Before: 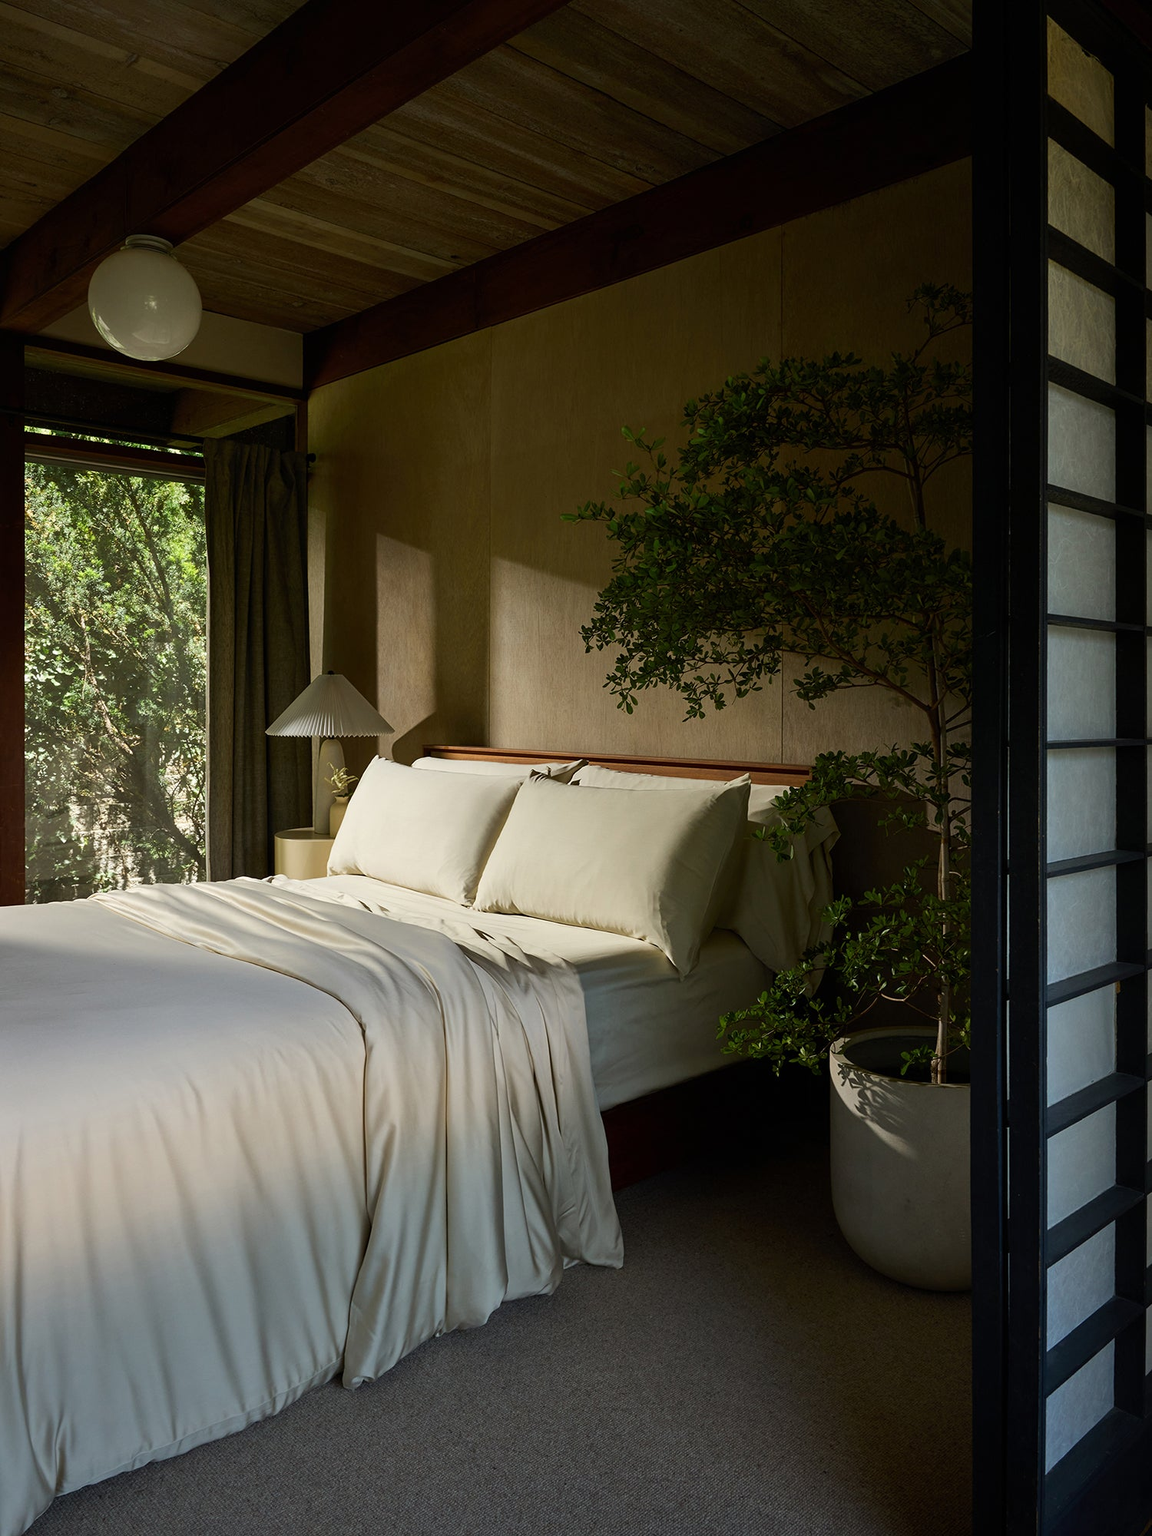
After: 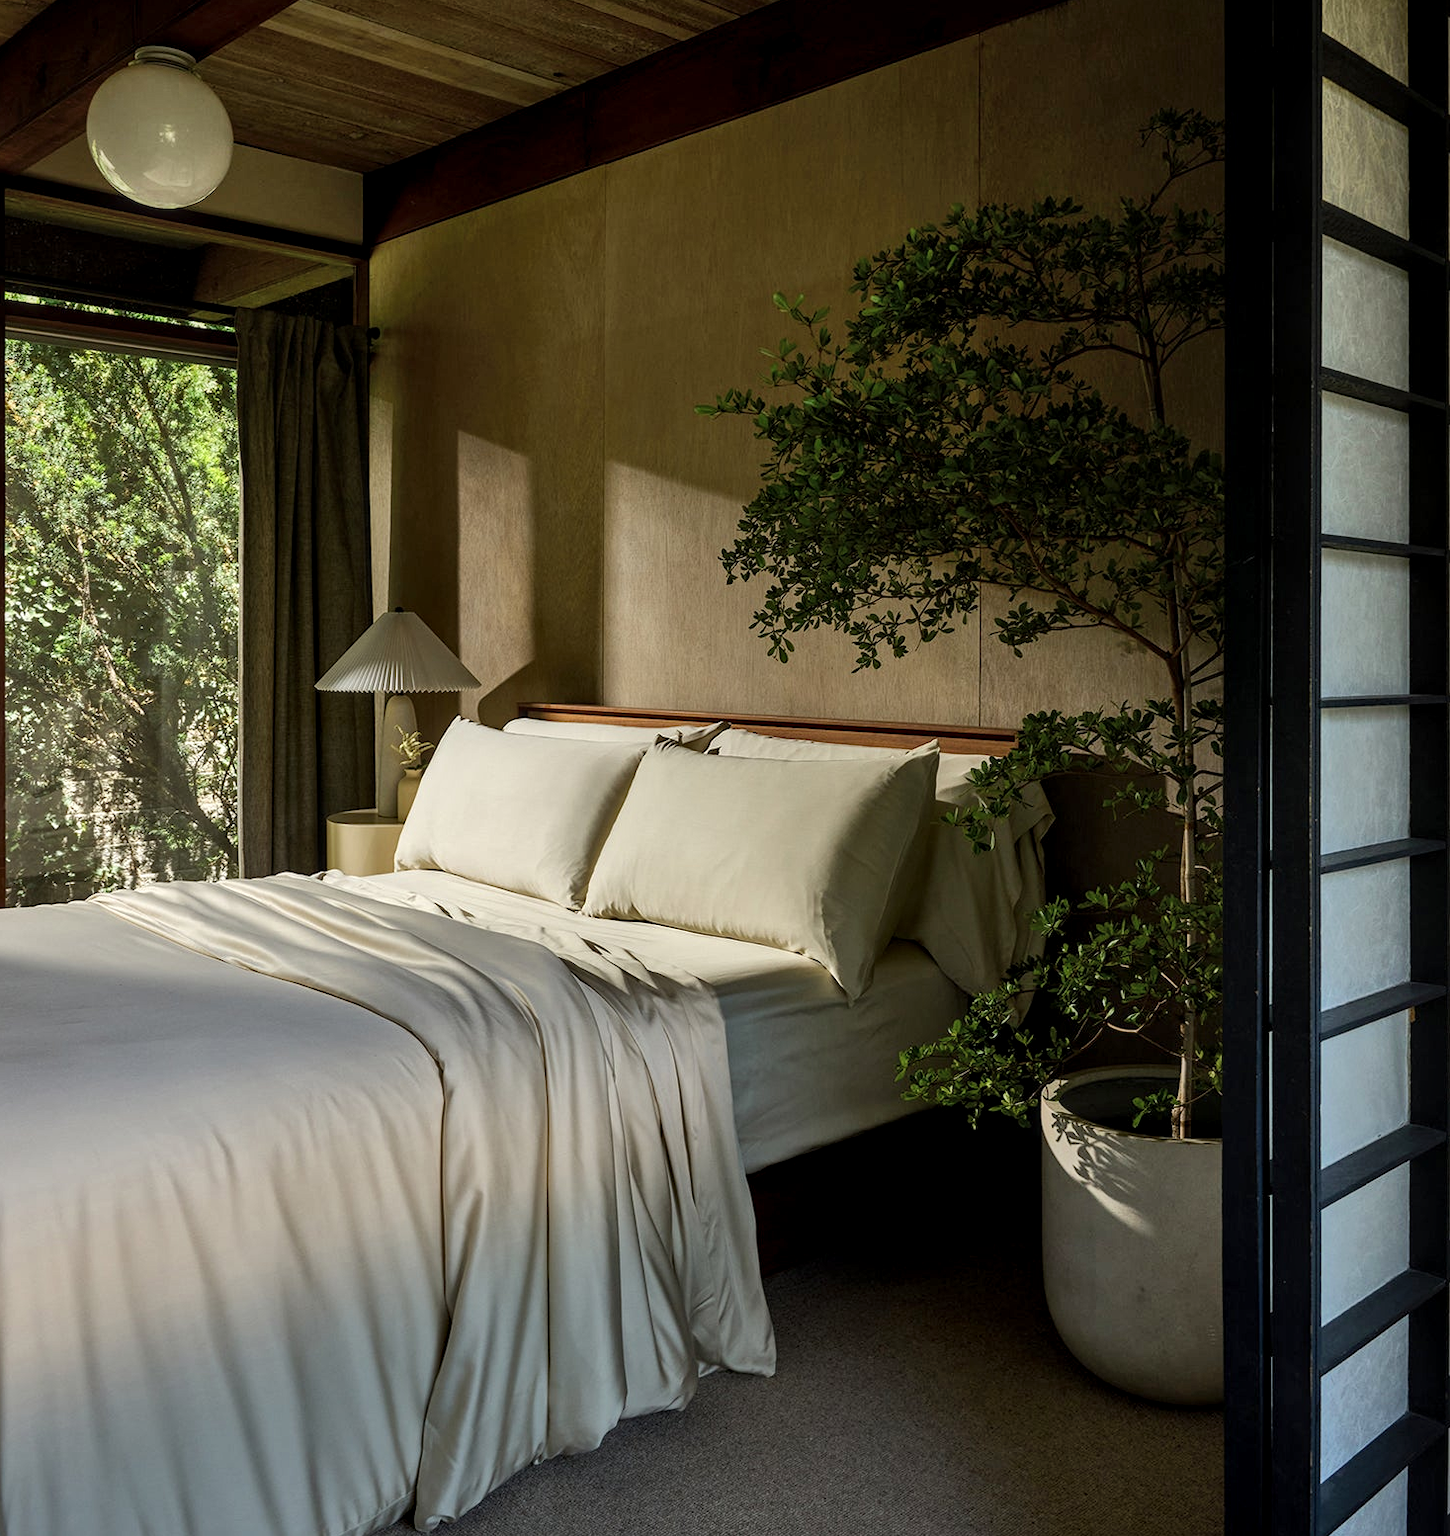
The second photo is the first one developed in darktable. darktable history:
shadows and highlights: radius 118.42, shadows 42, highlights -62.08, soften with gaussian
crop and rotate: left 1.9%, top 12.976%, right 0.186%, bottom 9.298%
local contrast: detail 130%
